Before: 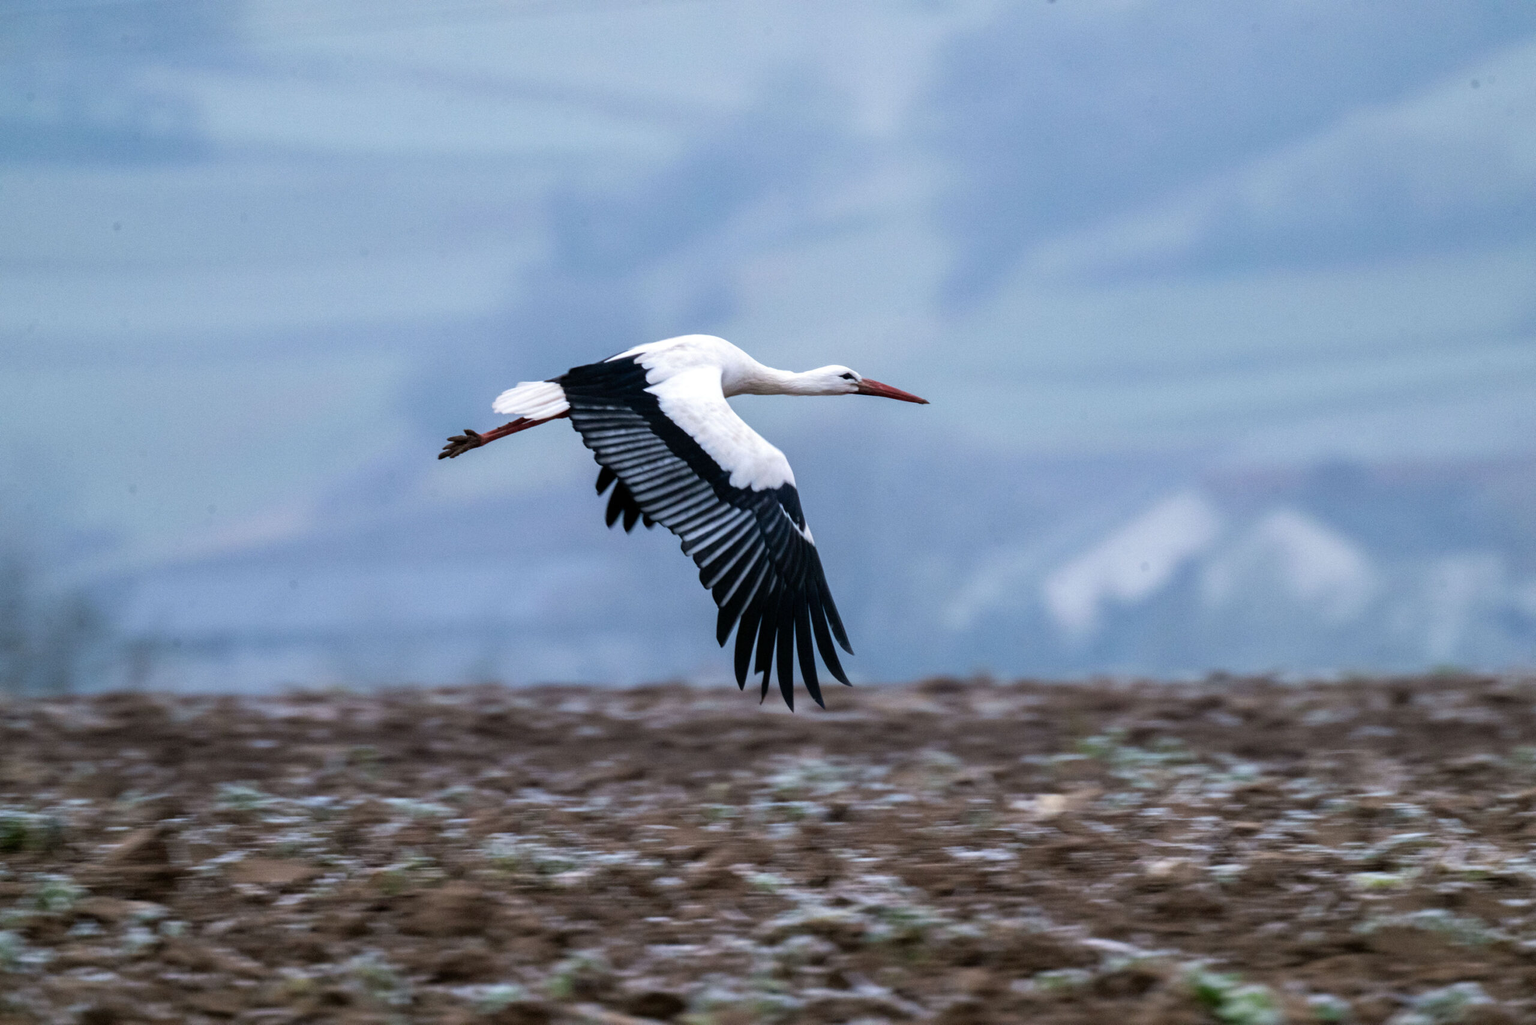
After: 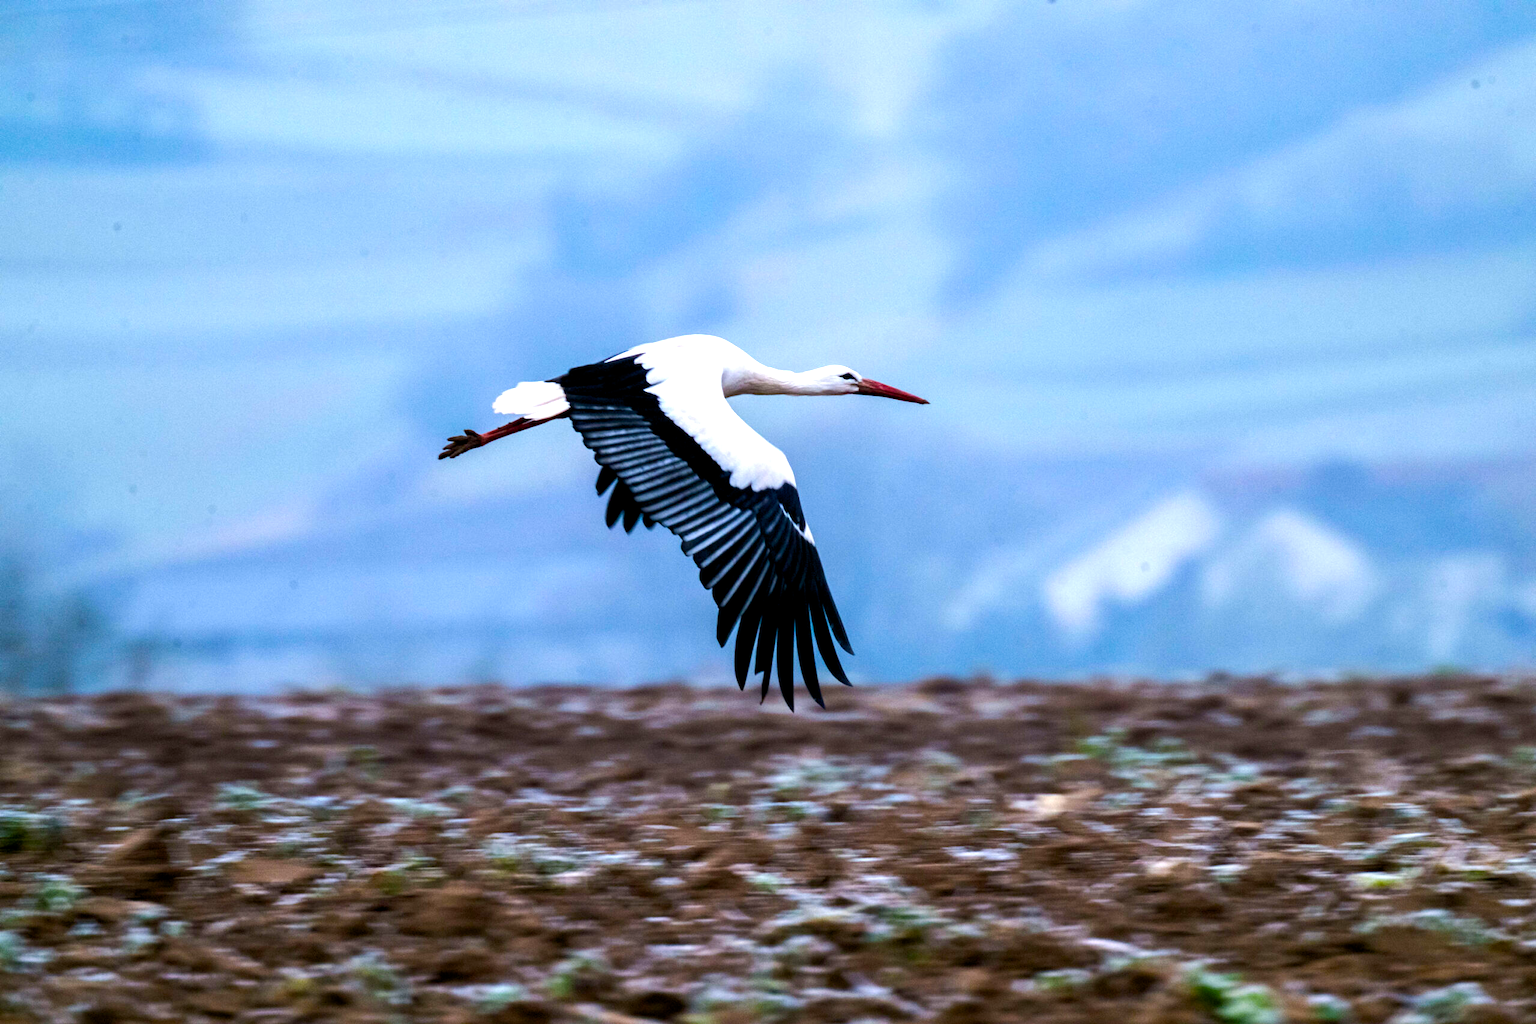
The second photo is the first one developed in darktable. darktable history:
color balance rgb: global offset › luminance -0.37%, perceptual saturation grading › highlights -17.77%, perceptual saturation grading › mid-tones 33.1%, perceptual saturation grading › shadows 50.52%, perceptual brilliance grading › highlights 20%, perceptual brilliance grading › mid-tones 20%, perceptual brilliance grading › shadows -20%, global vibrance 50%
white balance: emerald 1
